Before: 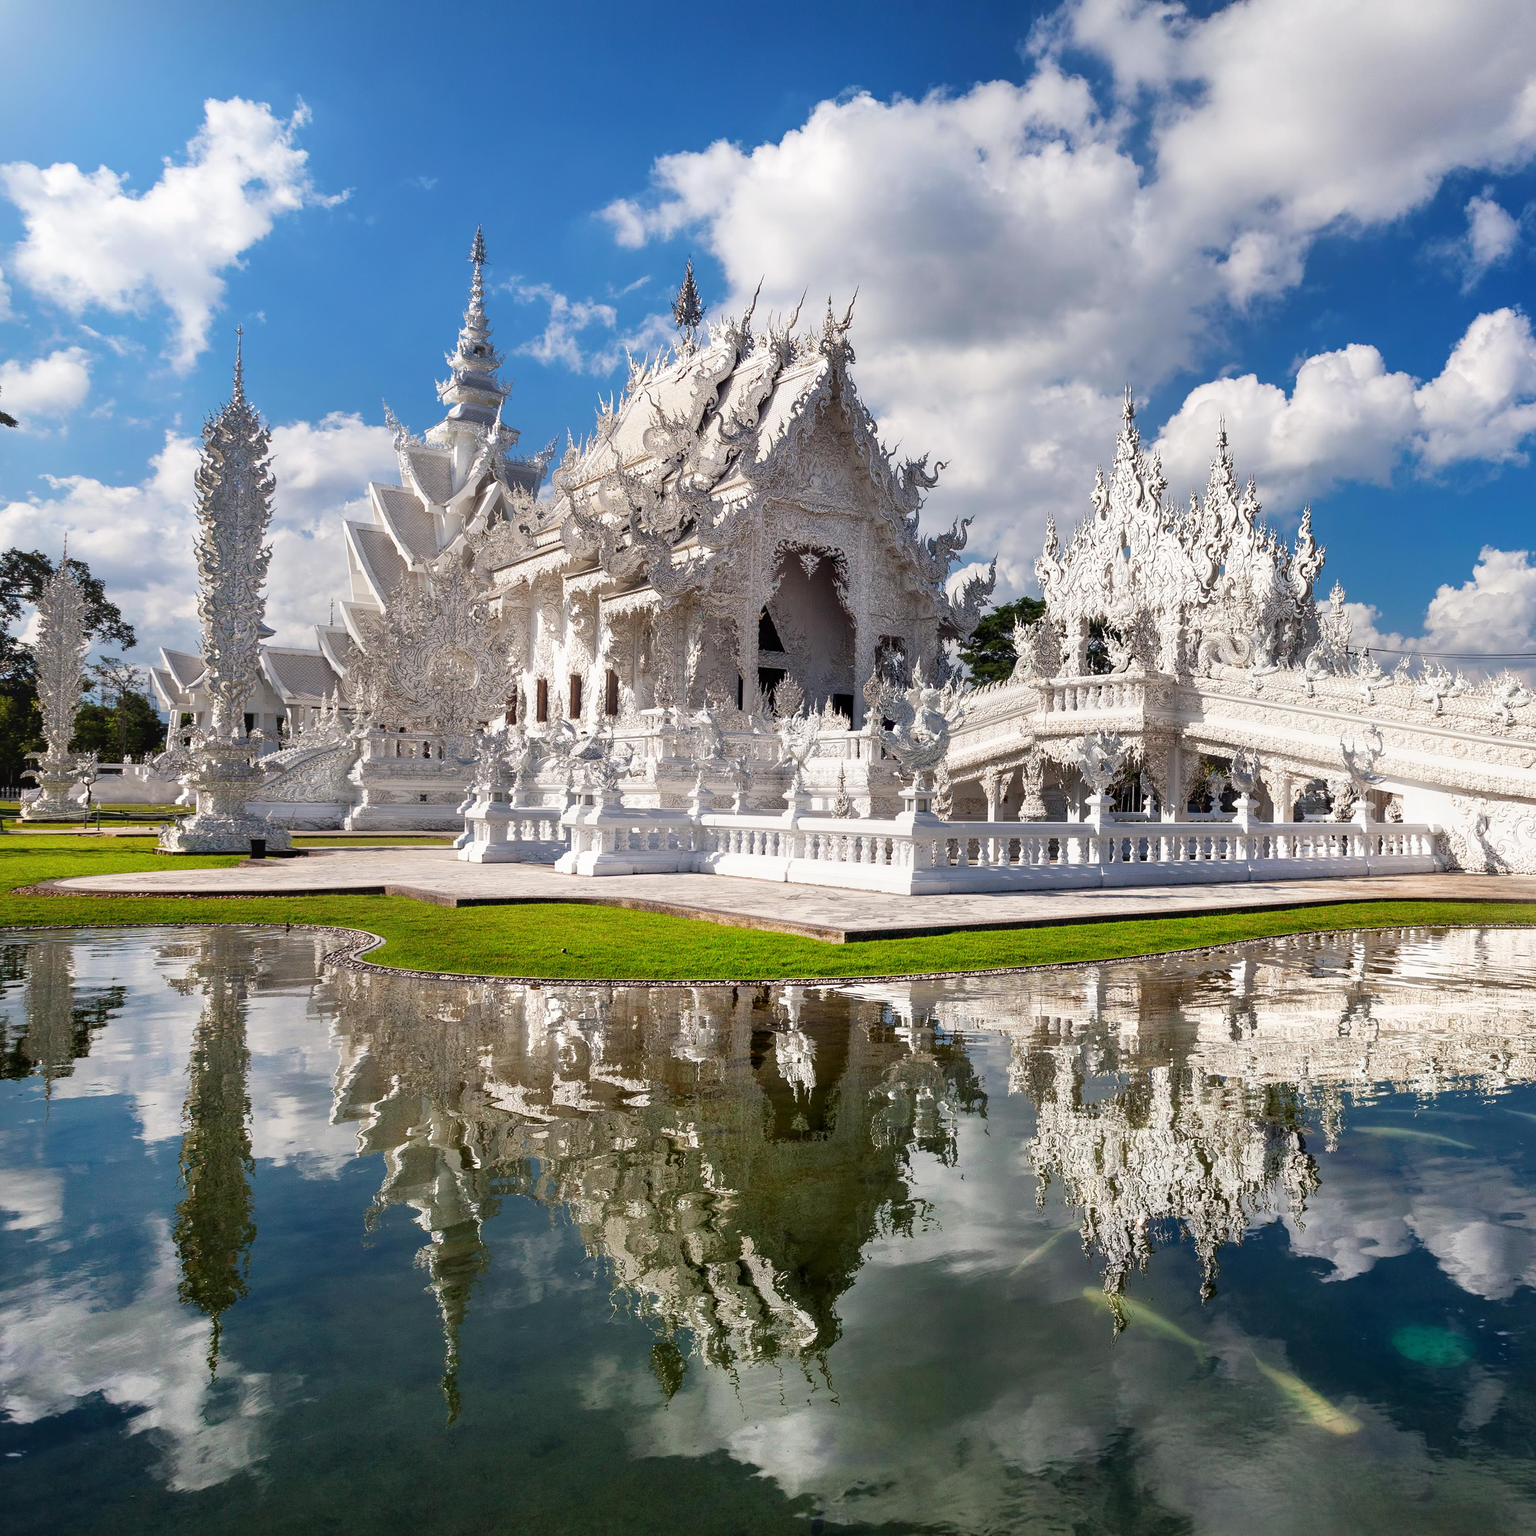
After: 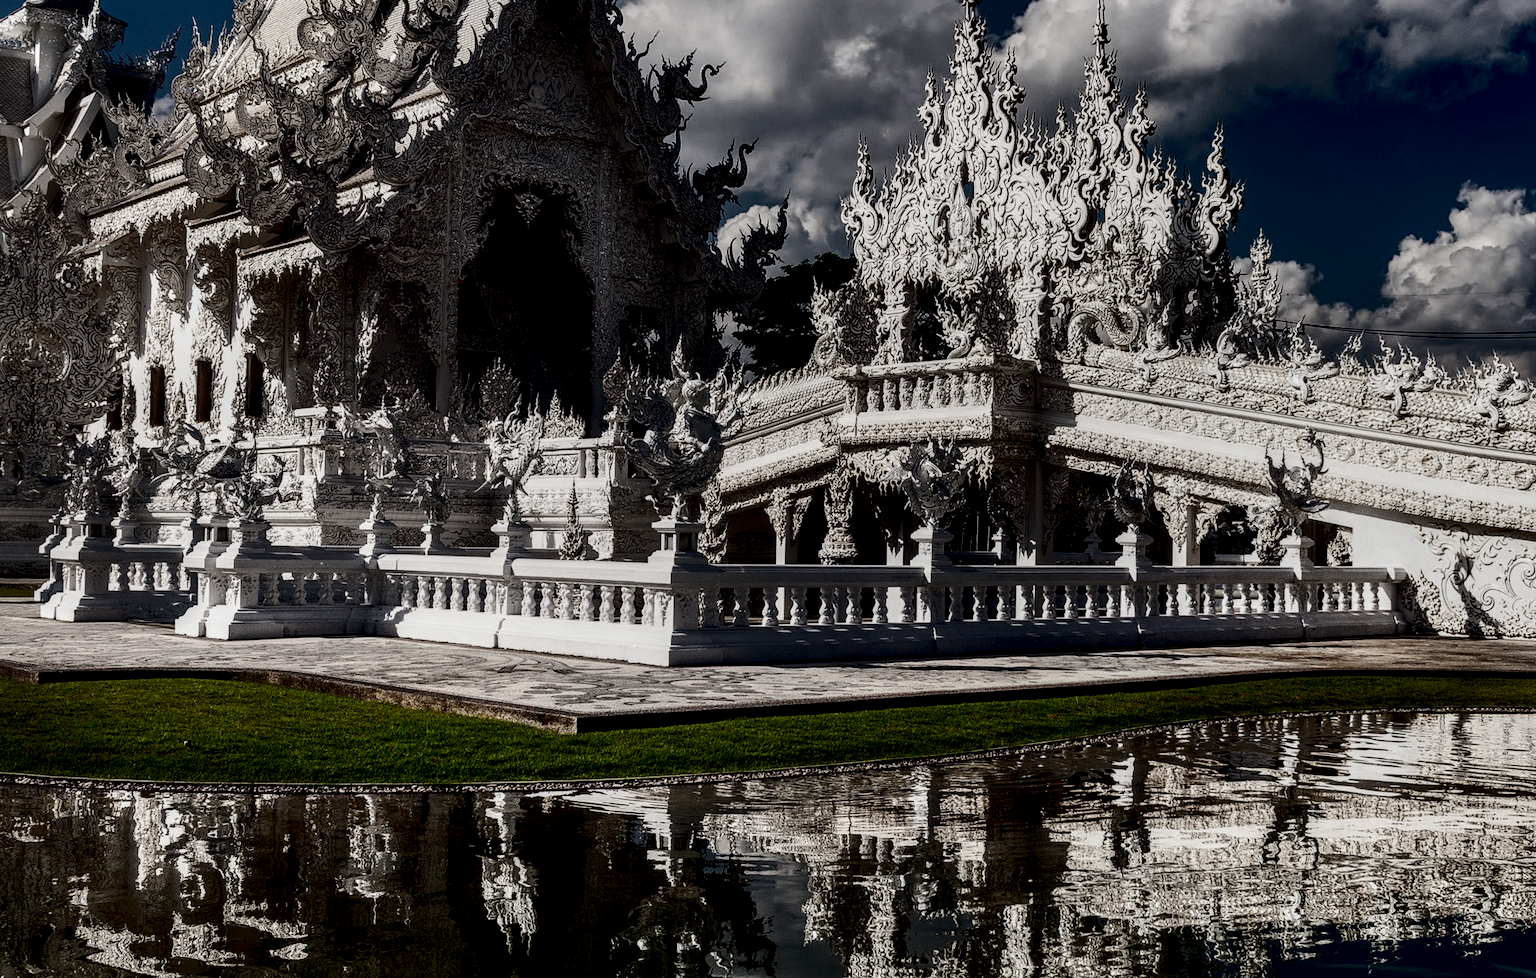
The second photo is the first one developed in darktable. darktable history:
crop and rotate: left 27.938%, top 27.046%, bottom 27.046%
exposure: exposure -2.002 EV, compensate highlight preservation false
tone equalizer: -8 EV -1.08 EV, -7 EV -1.01 EV, -6 EV -0.867 EV, -5 EV -0.578 EV, -3 EV 0.578 EV, -2 EV 0.867 EV, -1 EV 1.01 EV, +0 EV 1.08 EV, edges refinement/feathering 500, mask exposure compensation -1.57 EV, preserve details no
local contrast: highlights 65%, shadows 54%, detail 169%, midtone range 0.514
contrast brightness saturation: contrast 0.28
